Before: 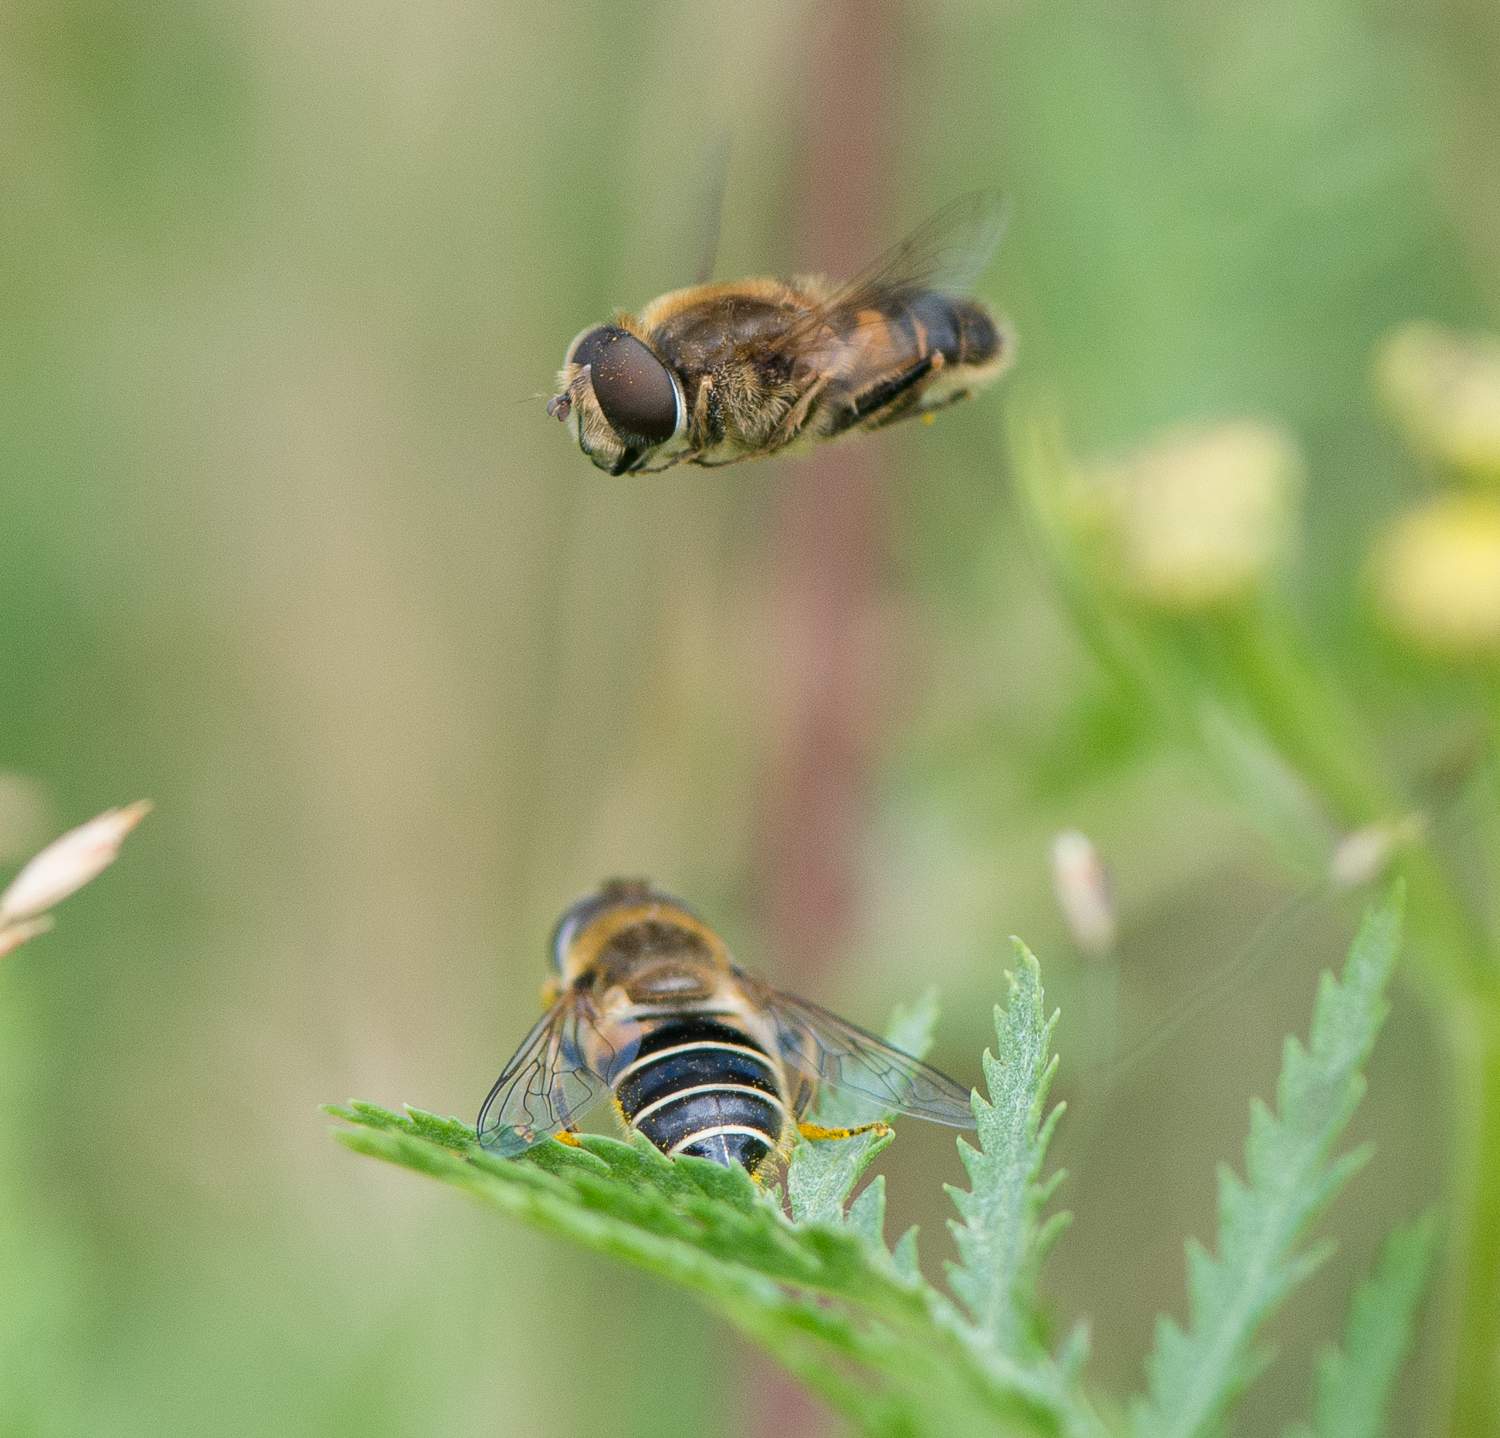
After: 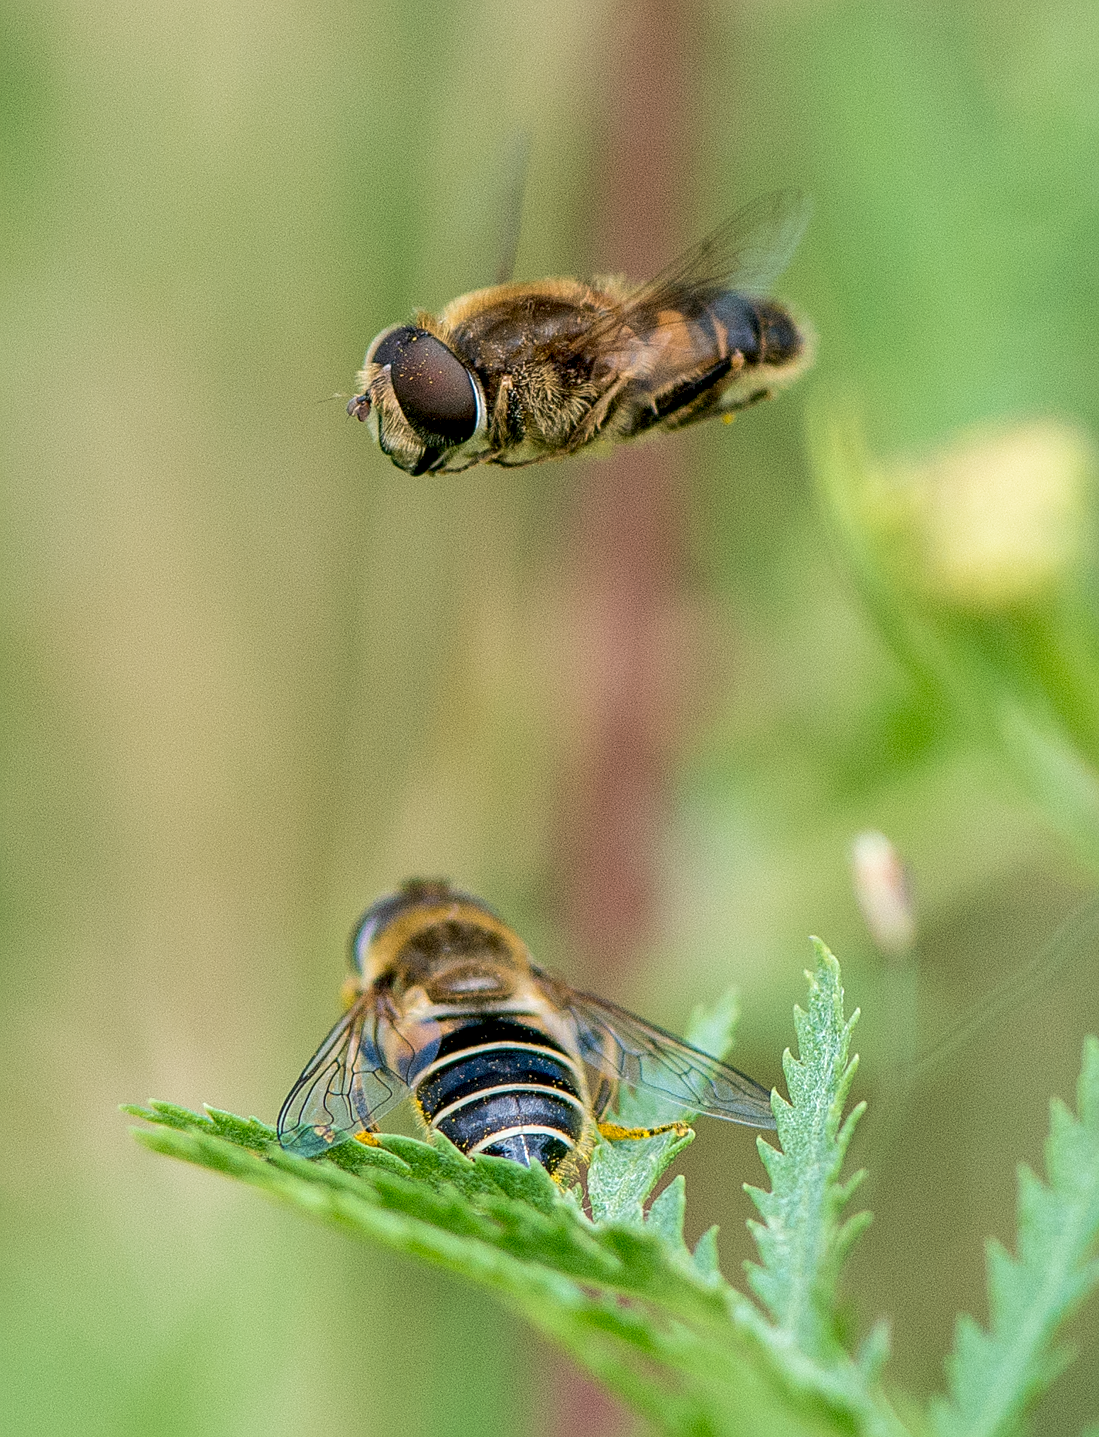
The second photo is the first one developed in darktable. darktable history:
exposure: black level correction 0.013, compensate highlight preservation false
crop: left 13.379%, right 13.324%
sharpen: on, module defaults
local contrast: on, module defaults
contrast brightness saturation: contrast 0.076, saturation 0.016
velvia: on, module defaults
tone equalizer: edges refinement/feathering 500, mask exposure compensation -1.57 EV, preserve details no
